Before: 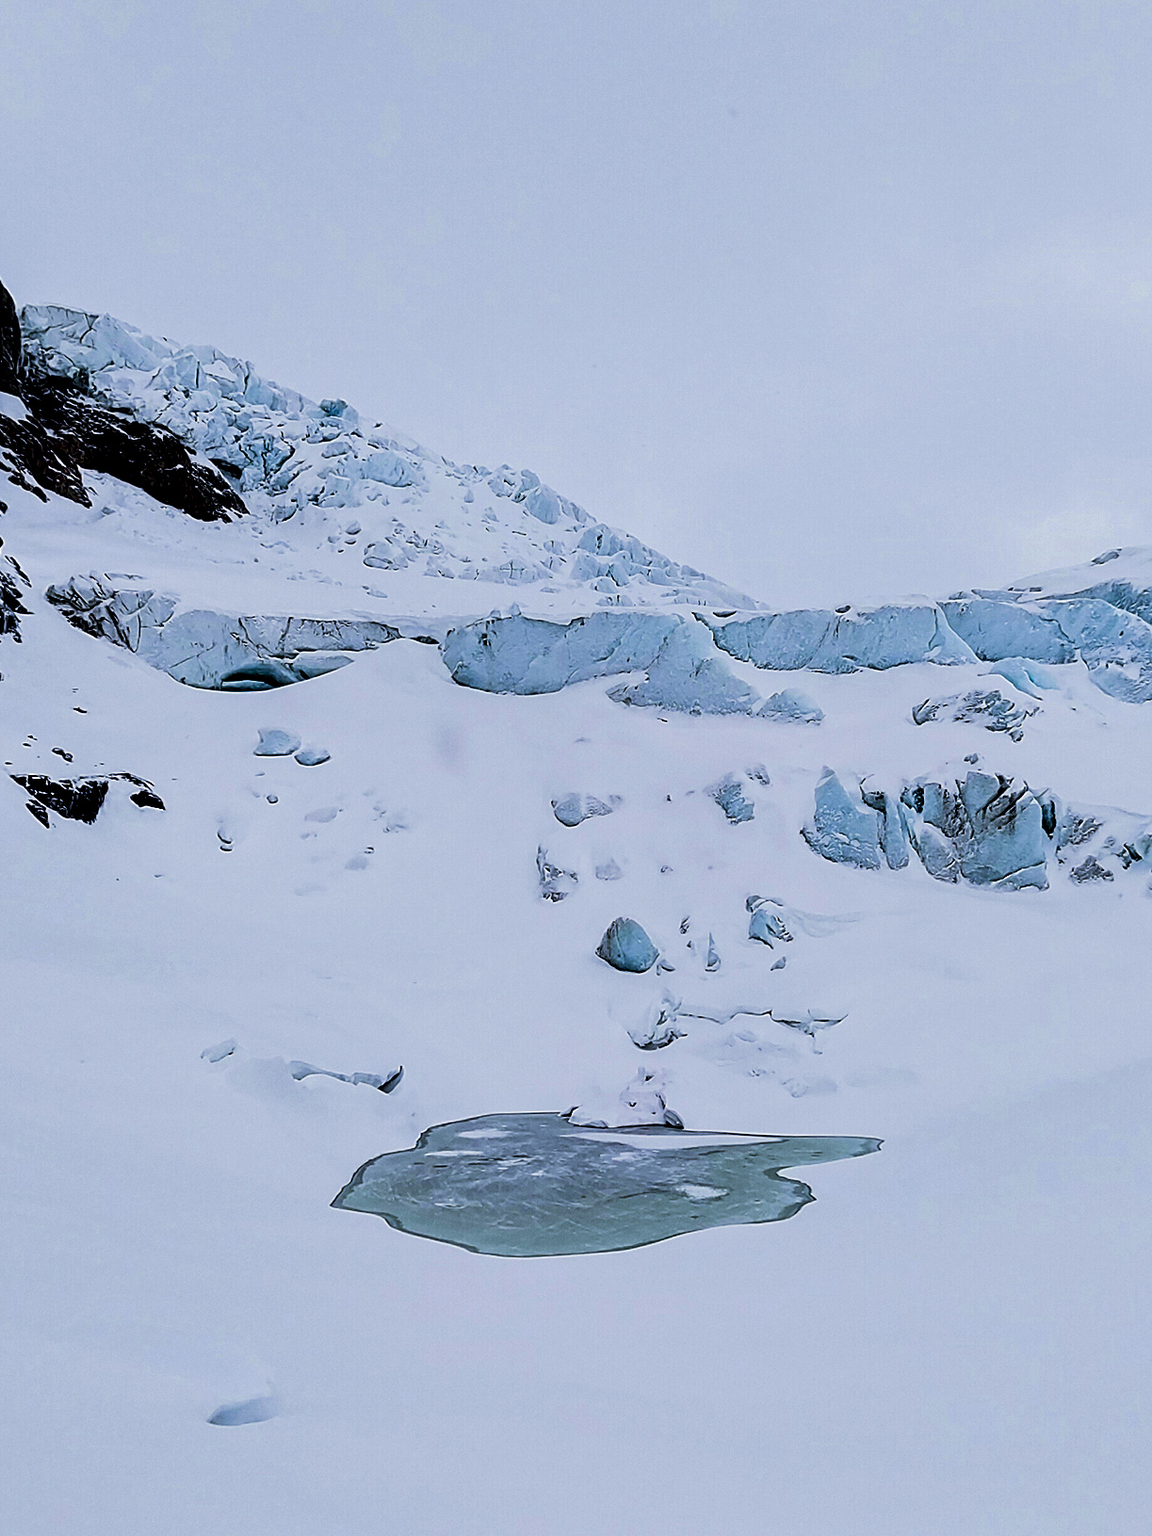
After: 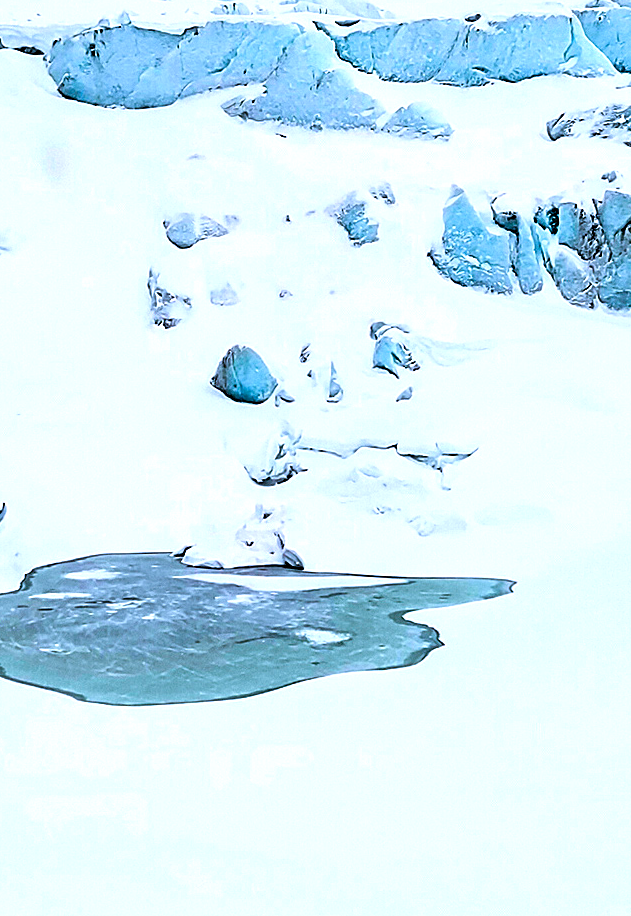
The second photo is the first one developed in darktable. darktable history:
crop: left 34.542%, top 38.601%, right 13.819%, bottom 5.186%
tone equalizer: edges refinement/feathering 500, mask exposure compensation -1.57 EV, preserve details no
exposure: exposure 1.001 EV, compensate highlight preservation false
